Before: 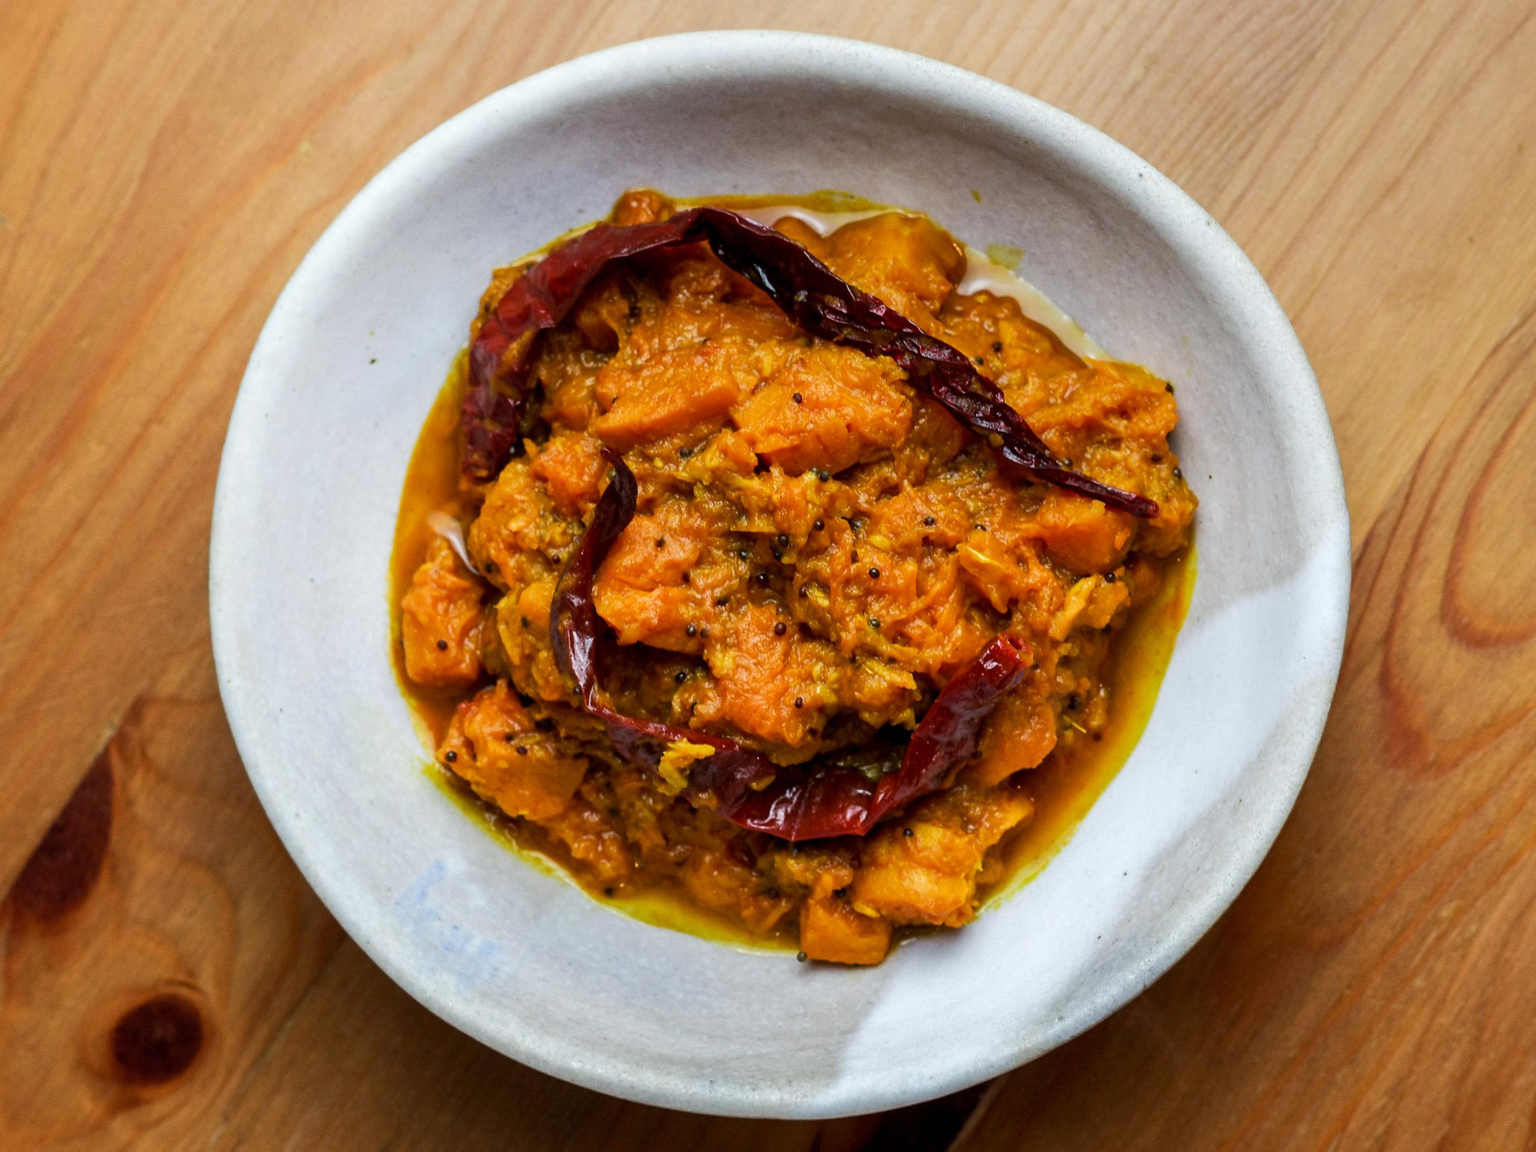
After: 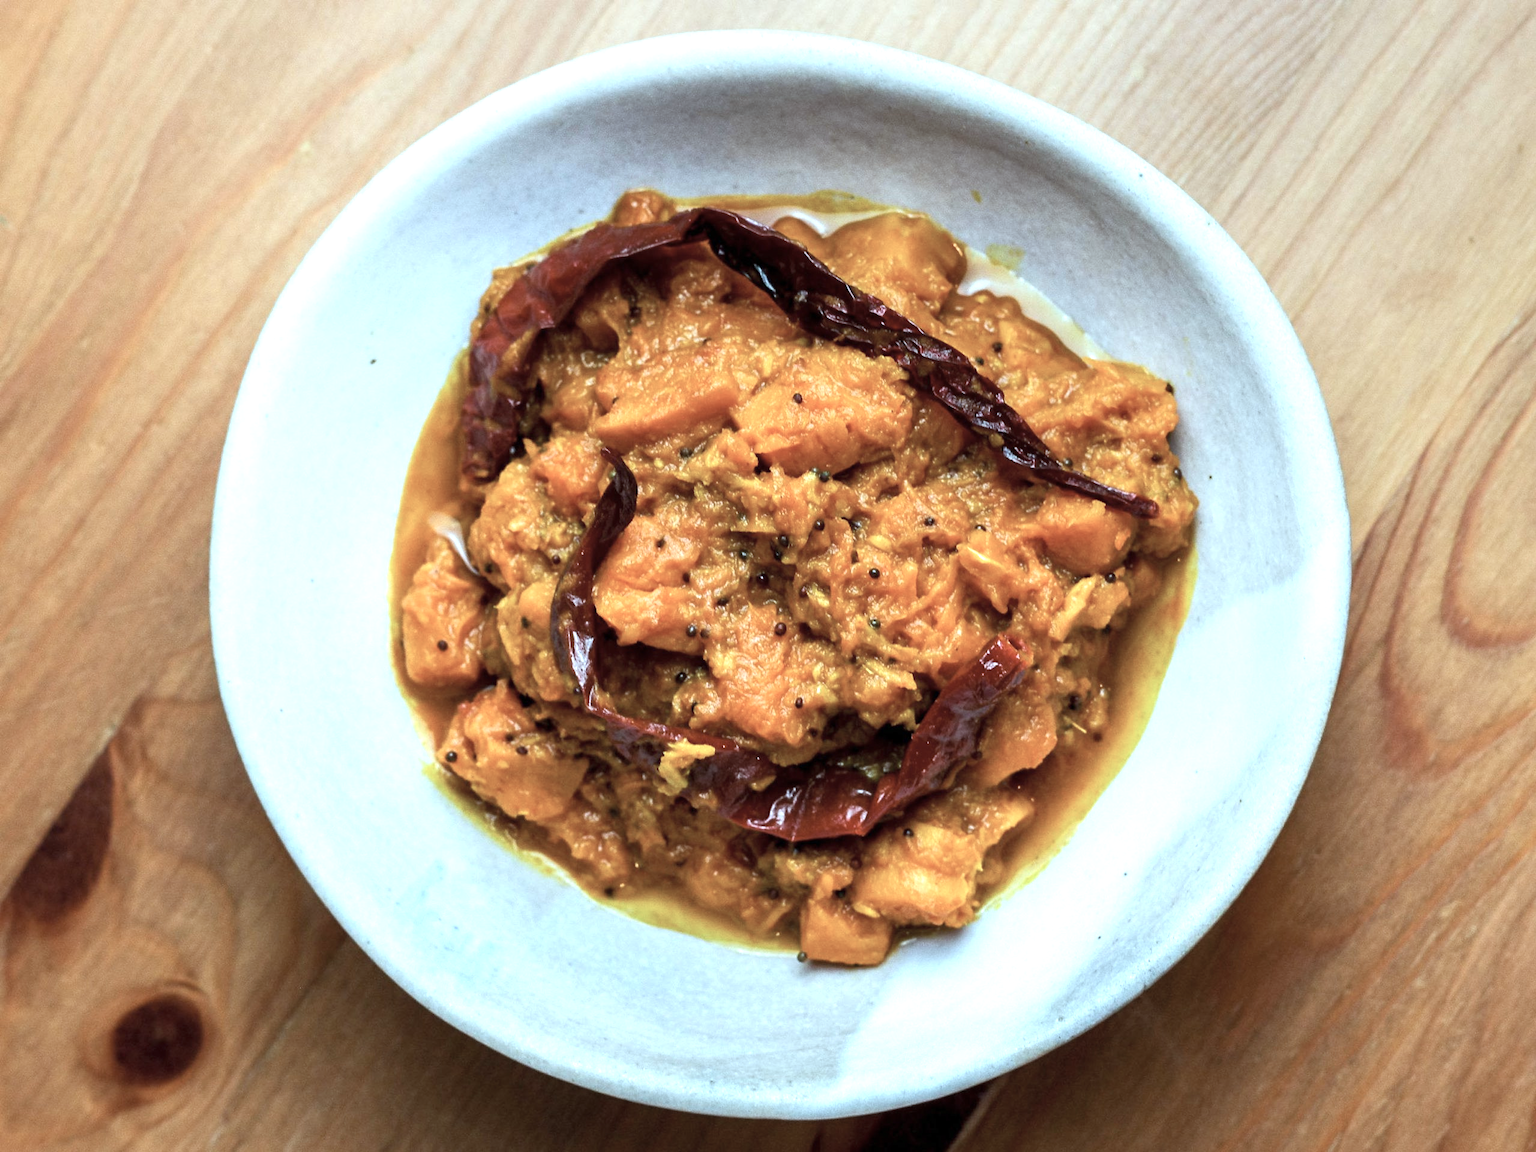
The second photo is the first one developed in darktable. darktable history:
exposure: exposure 0.751 EV, compensate highlight preservation false
color correction: highlights a* -12.82, highlights b* -17.59, saturation 0.695
